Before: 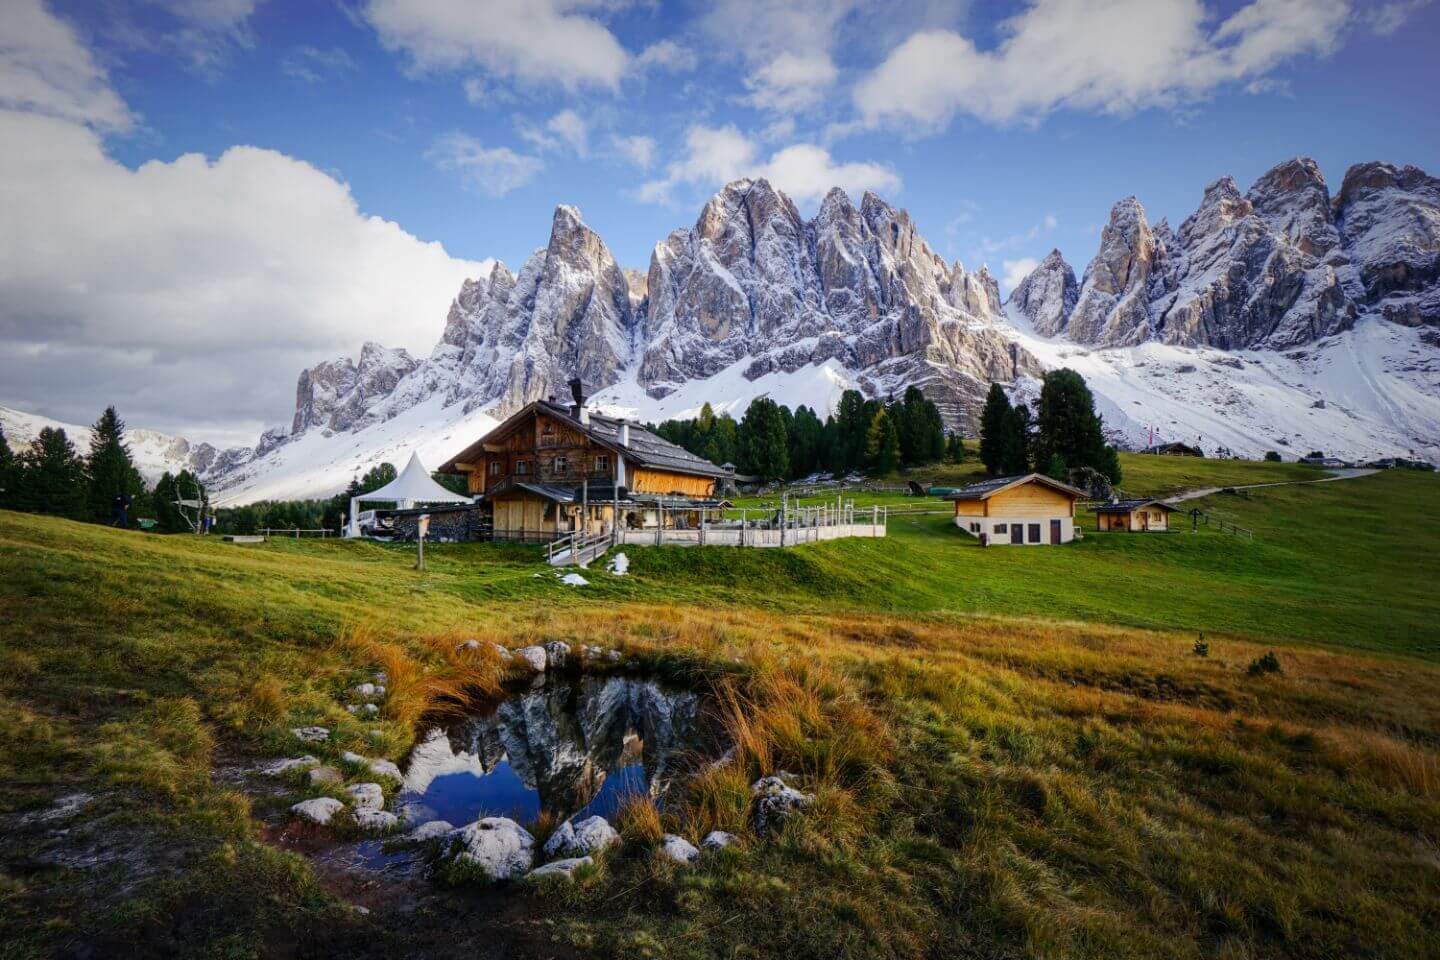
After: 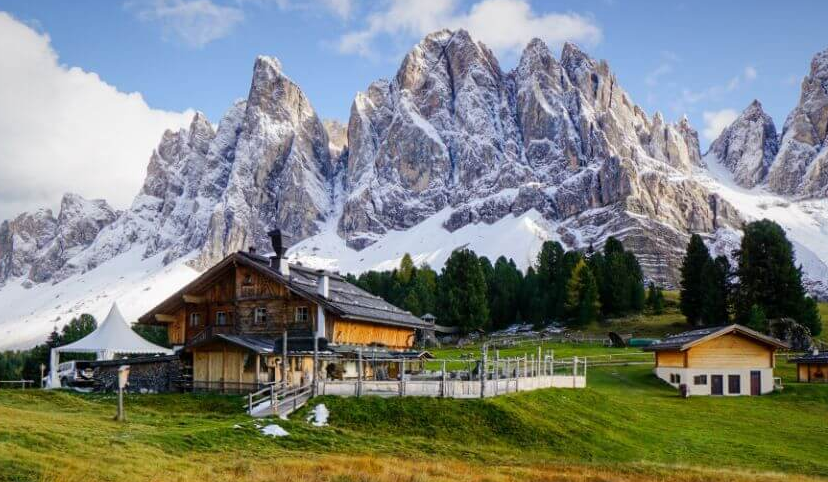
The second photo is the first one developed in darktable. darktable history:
crop: left 20.882%, top 15.555%, right 21.574%, bottom 34.187%
